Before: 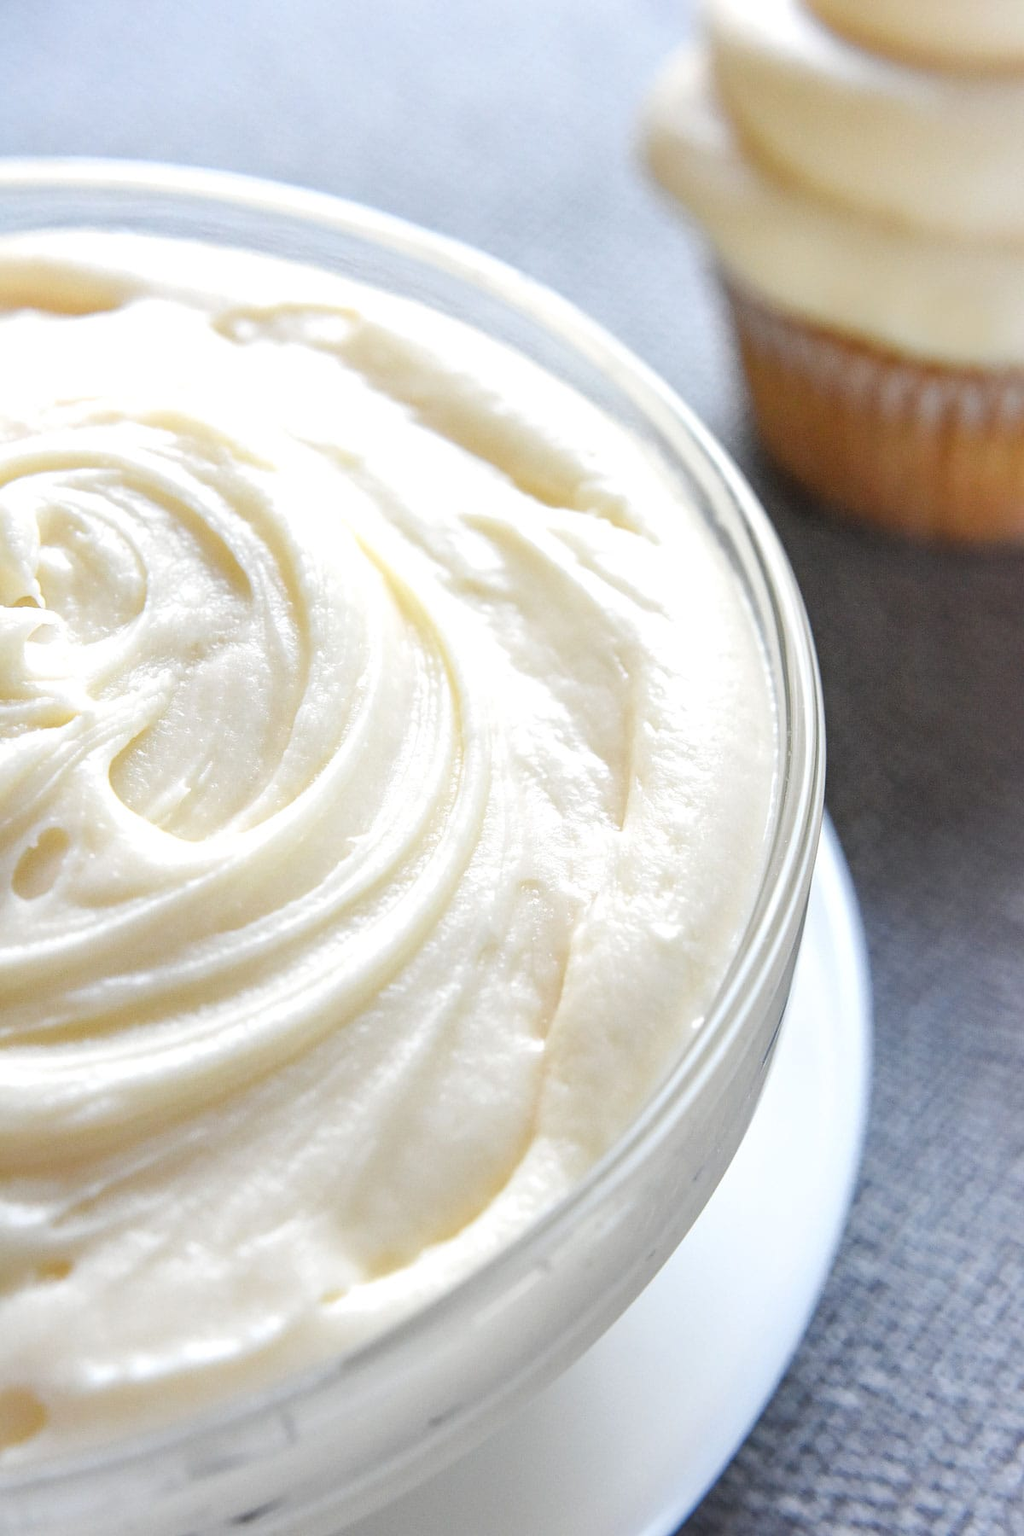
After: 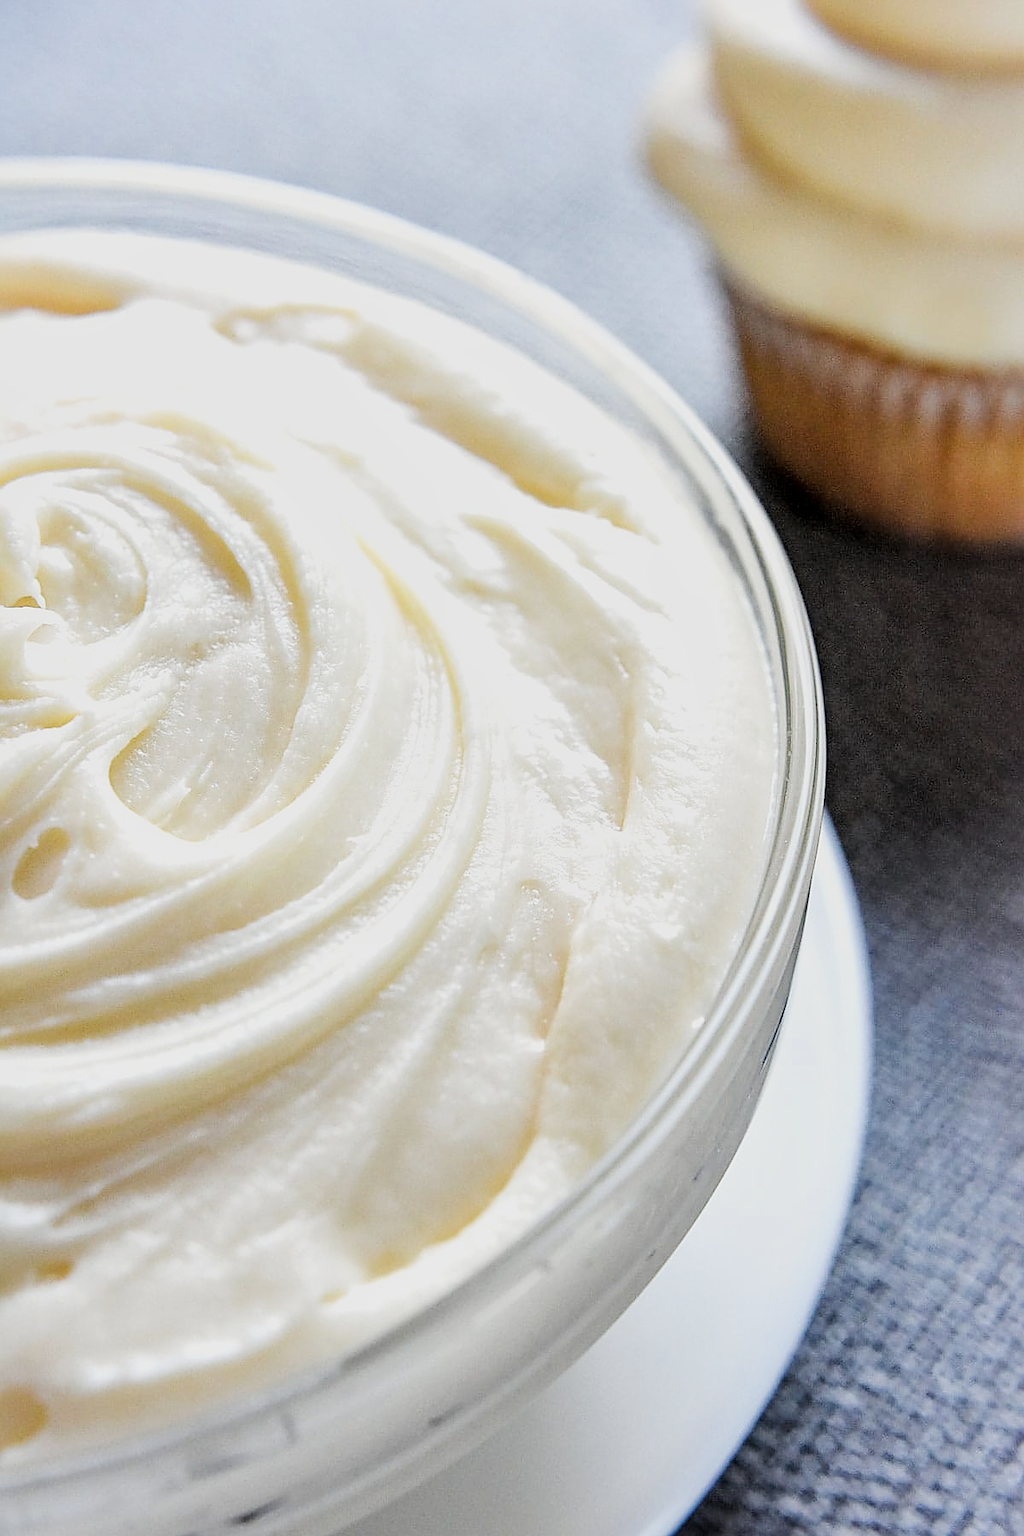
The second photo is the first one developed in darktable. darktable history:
filmic rgb: black relative exposure -5.06 EV, white relative exposure 3.96 EV, threshold 3.06 EV, hardness 2.89, contrast 1.297, highlights saturation mix -31.17%, iterations of high-quality reconstruction 0, enable highlight reconstruction true
sharpen: radius 1.387, amount 1.247, threshold 0.661
local contrast: mode bilateral grid, contrast 20, coarseness 51, detail 121%, midtone range 0.2
haze removal: compatibility mode true, adaptive false
